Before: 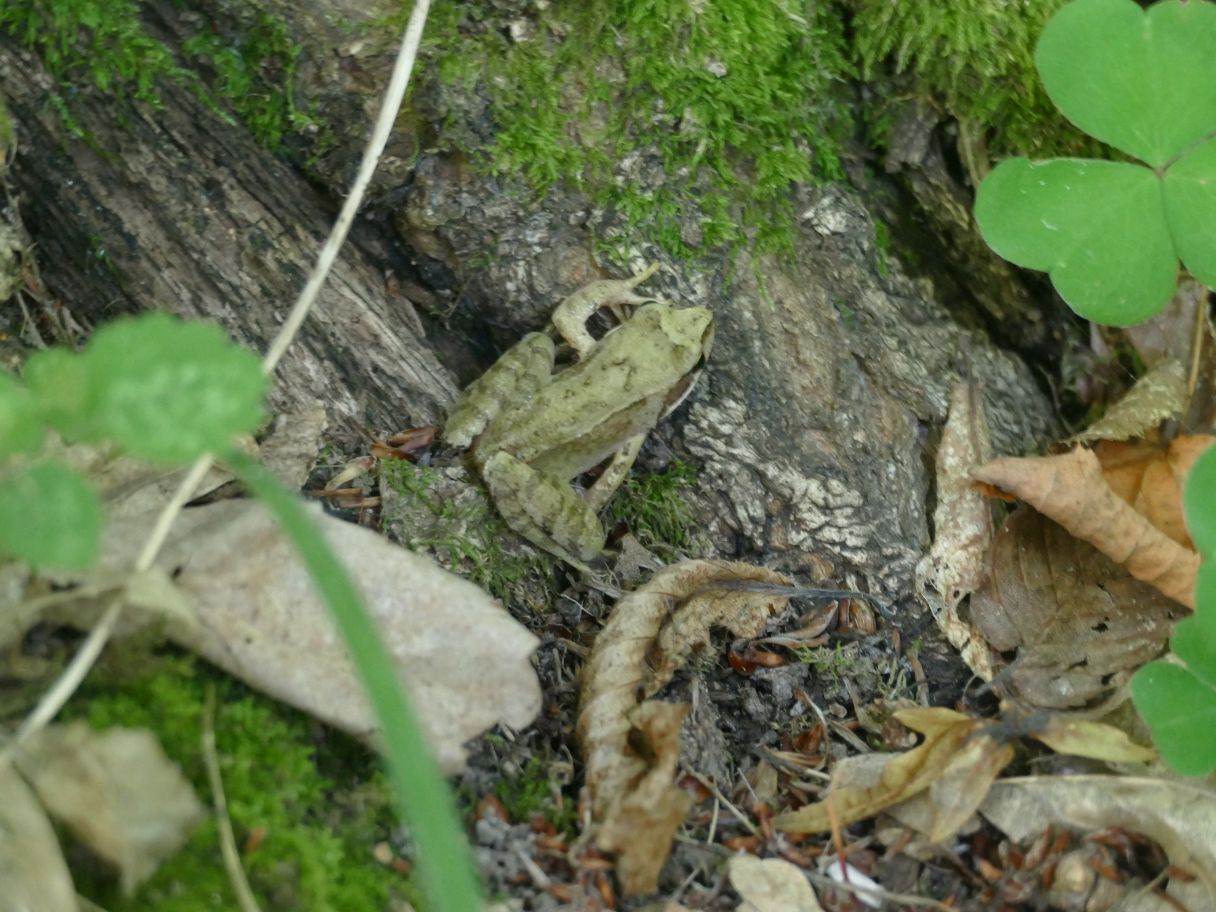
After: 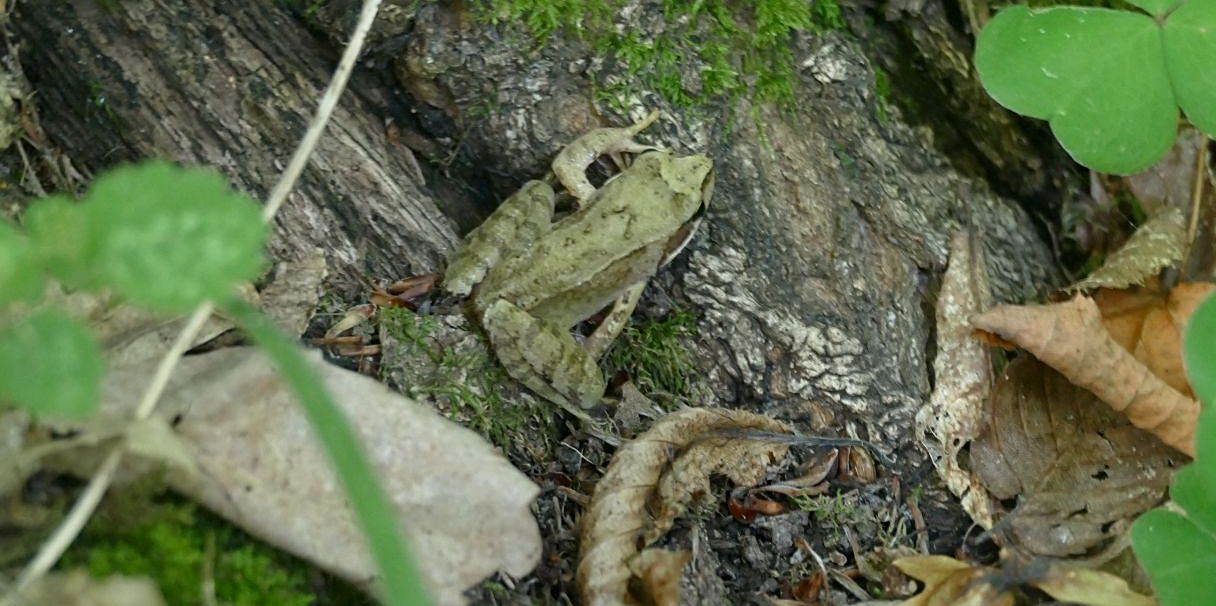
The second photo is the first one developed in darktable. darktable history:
contrast brightness saturation: contrast 0.03, brightness -0.04
crop: top 16.727%, bottom 16.727%
sharpen: on, module defaults
